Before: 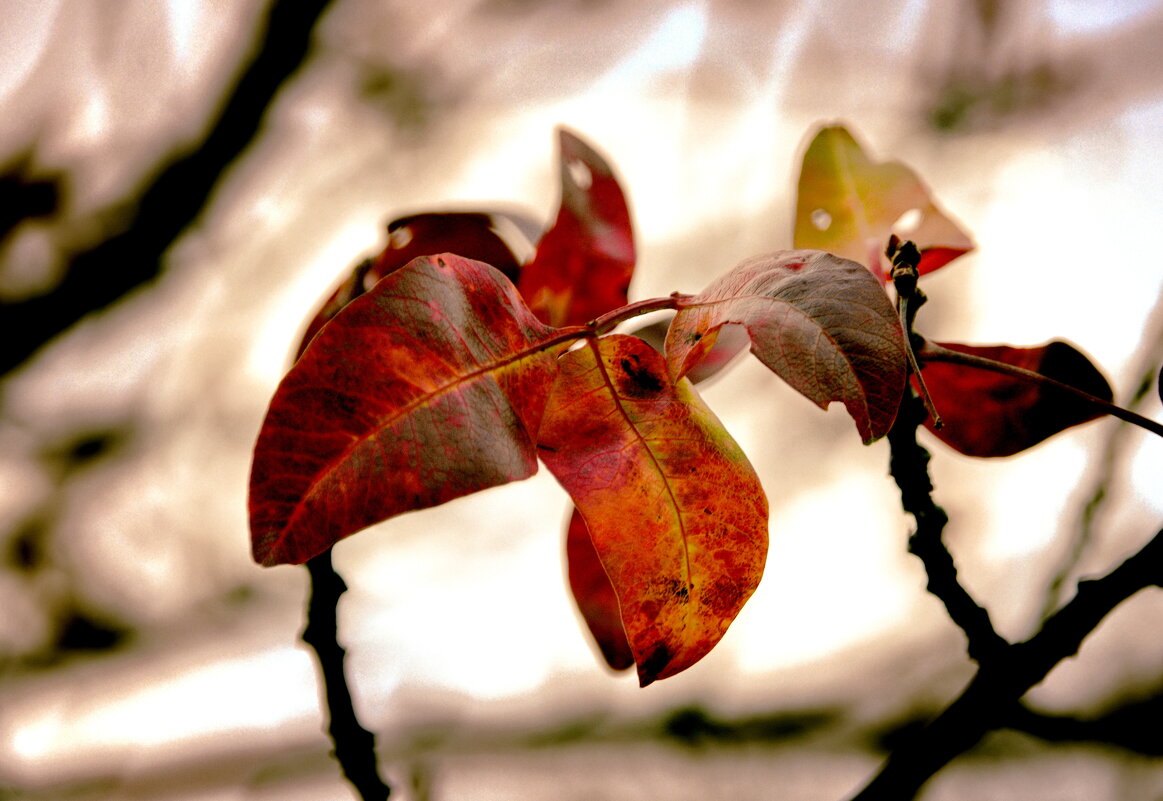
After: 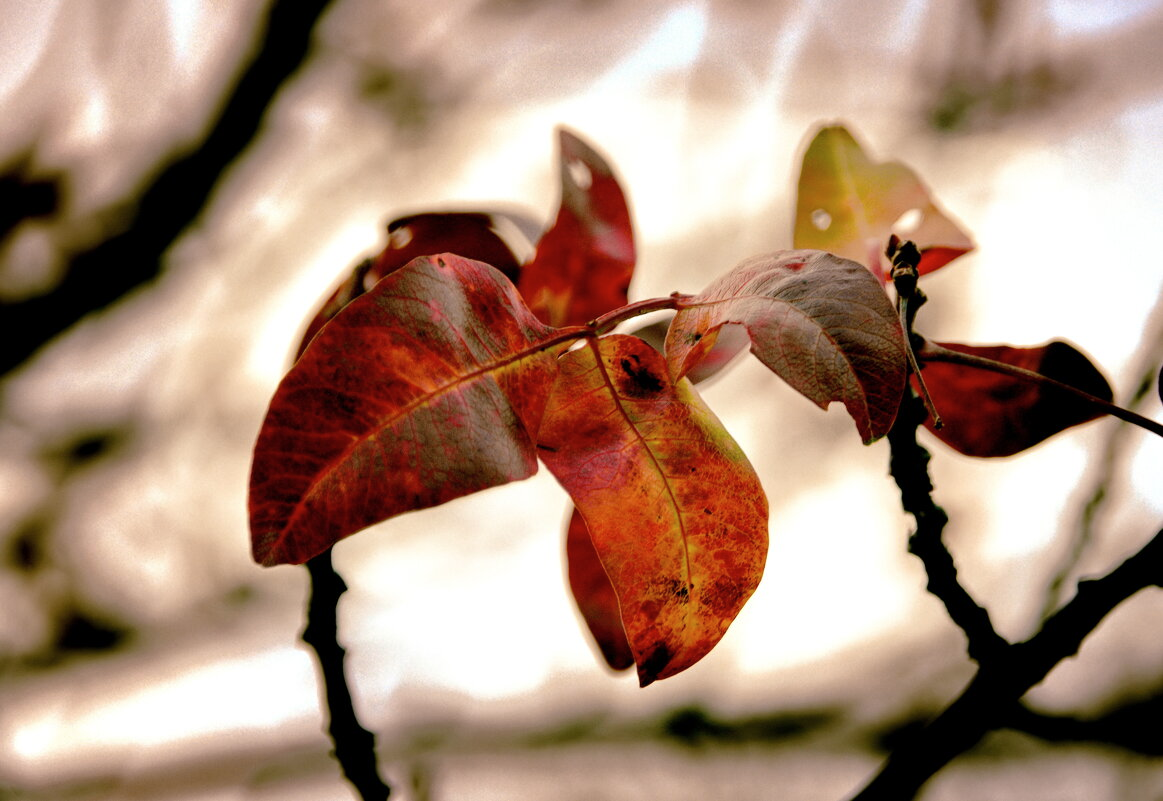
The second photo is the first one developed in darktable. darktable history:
contrast brightness saturation: saturation -0.067
